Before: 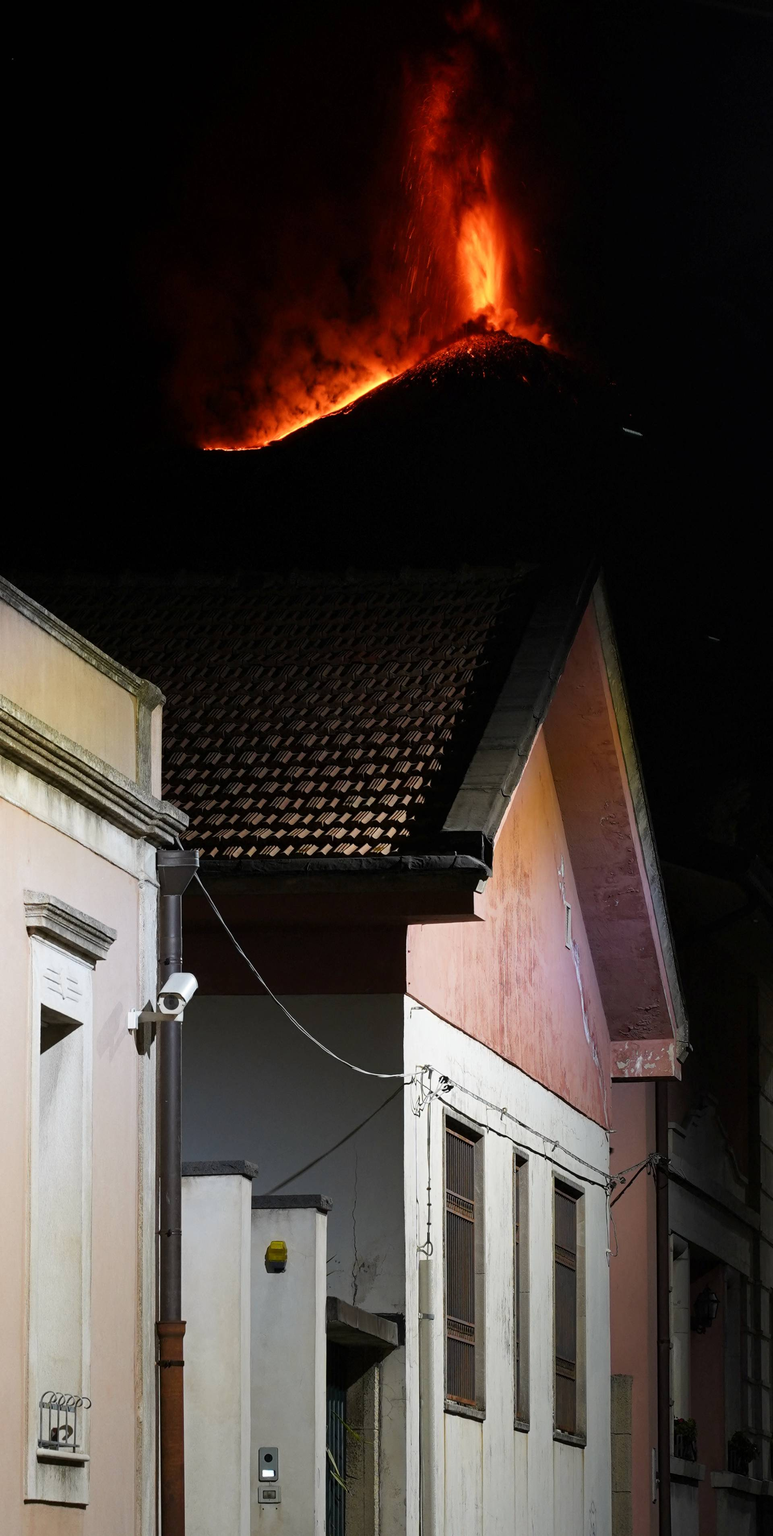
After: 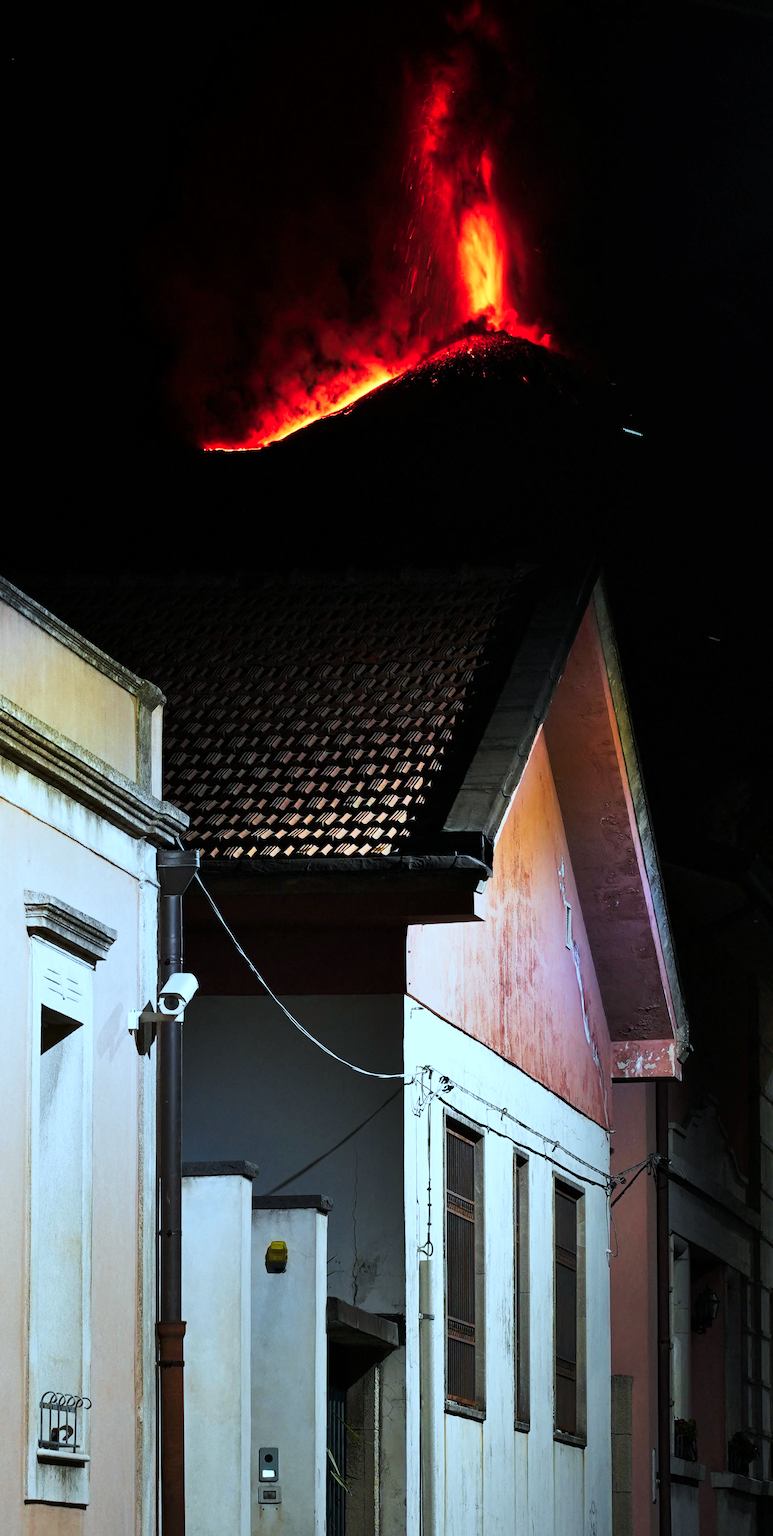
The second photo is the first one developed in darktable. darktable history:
tone curve: curves: ch0 [(0, 0) (0.004, 0.001) (0.133, 0.078) (0.325, 0.241) (0.832, 0.917) (1, 1)], preserve colors none
color correction: highlights a* -10.41, highlights b* -18.66
shadows and highlights: soften with gaussian
